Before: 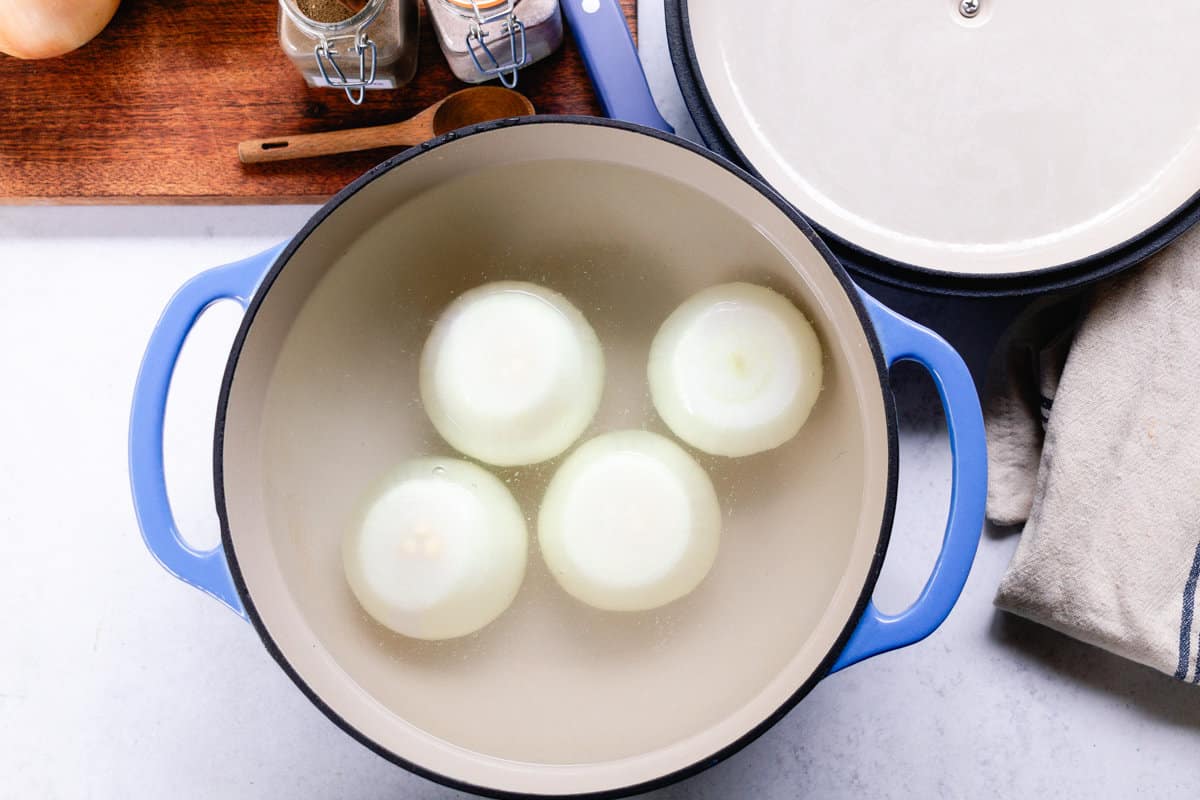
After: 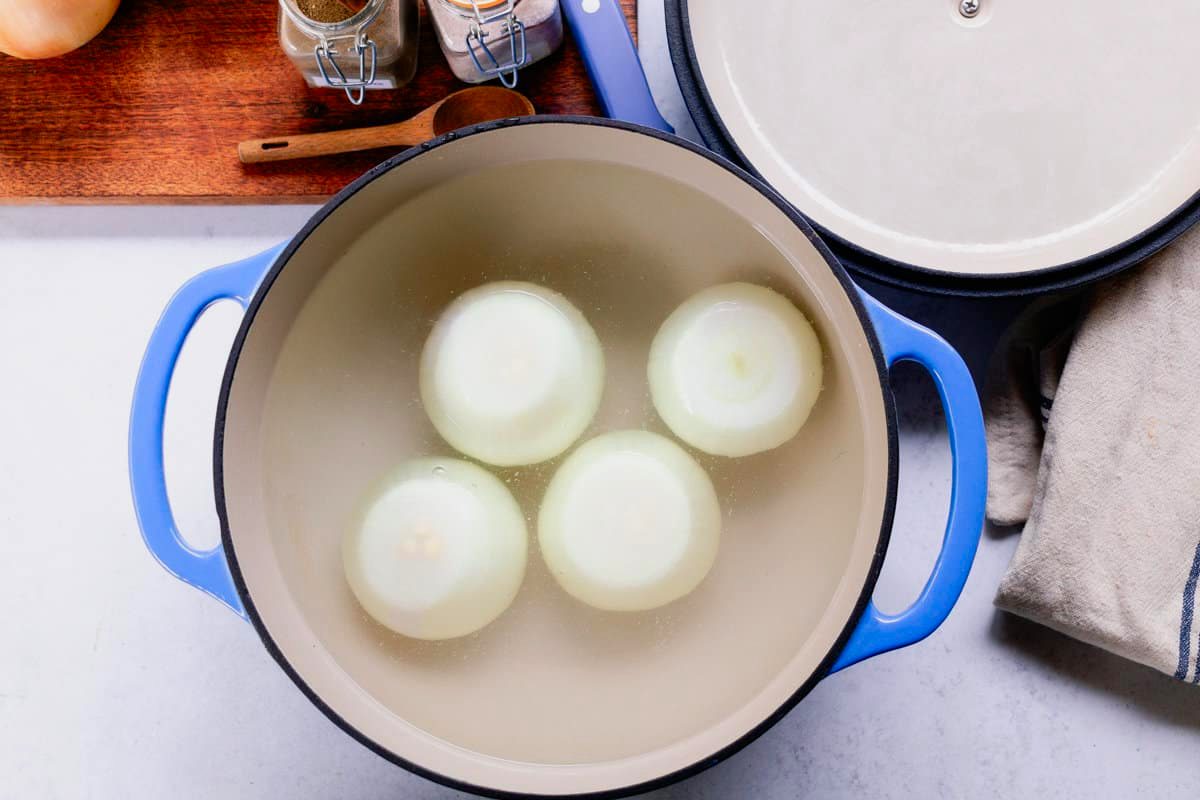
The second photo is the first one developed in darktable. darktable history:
exposure: black level correction 0.001, exposure -0.204 EV, compensate highlight preservation false
color correction: highlights b* -0.055, saturation 1.27
